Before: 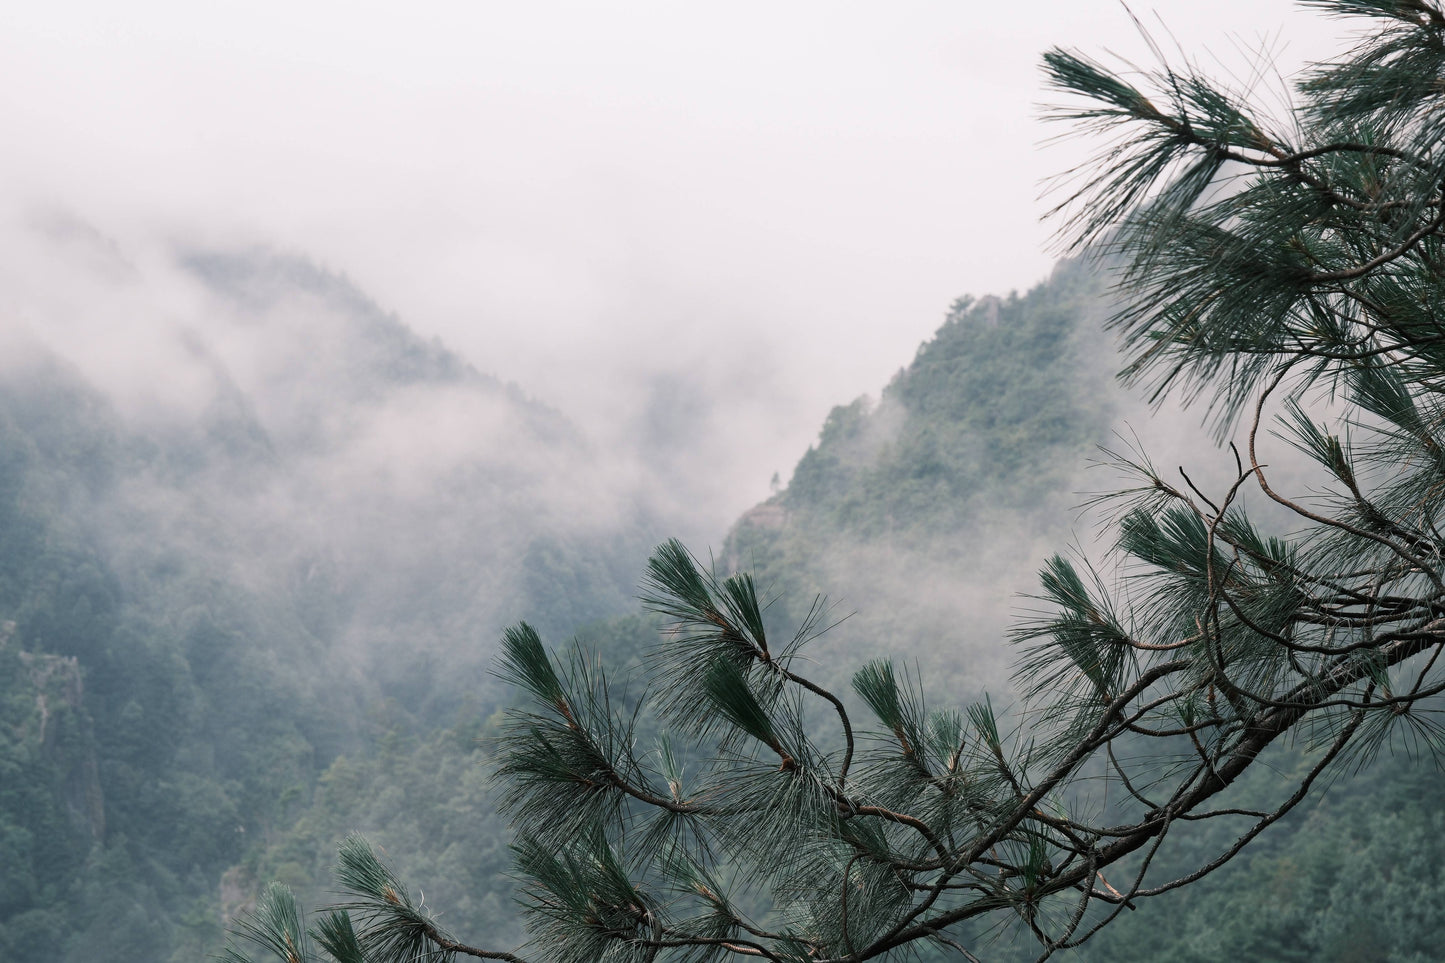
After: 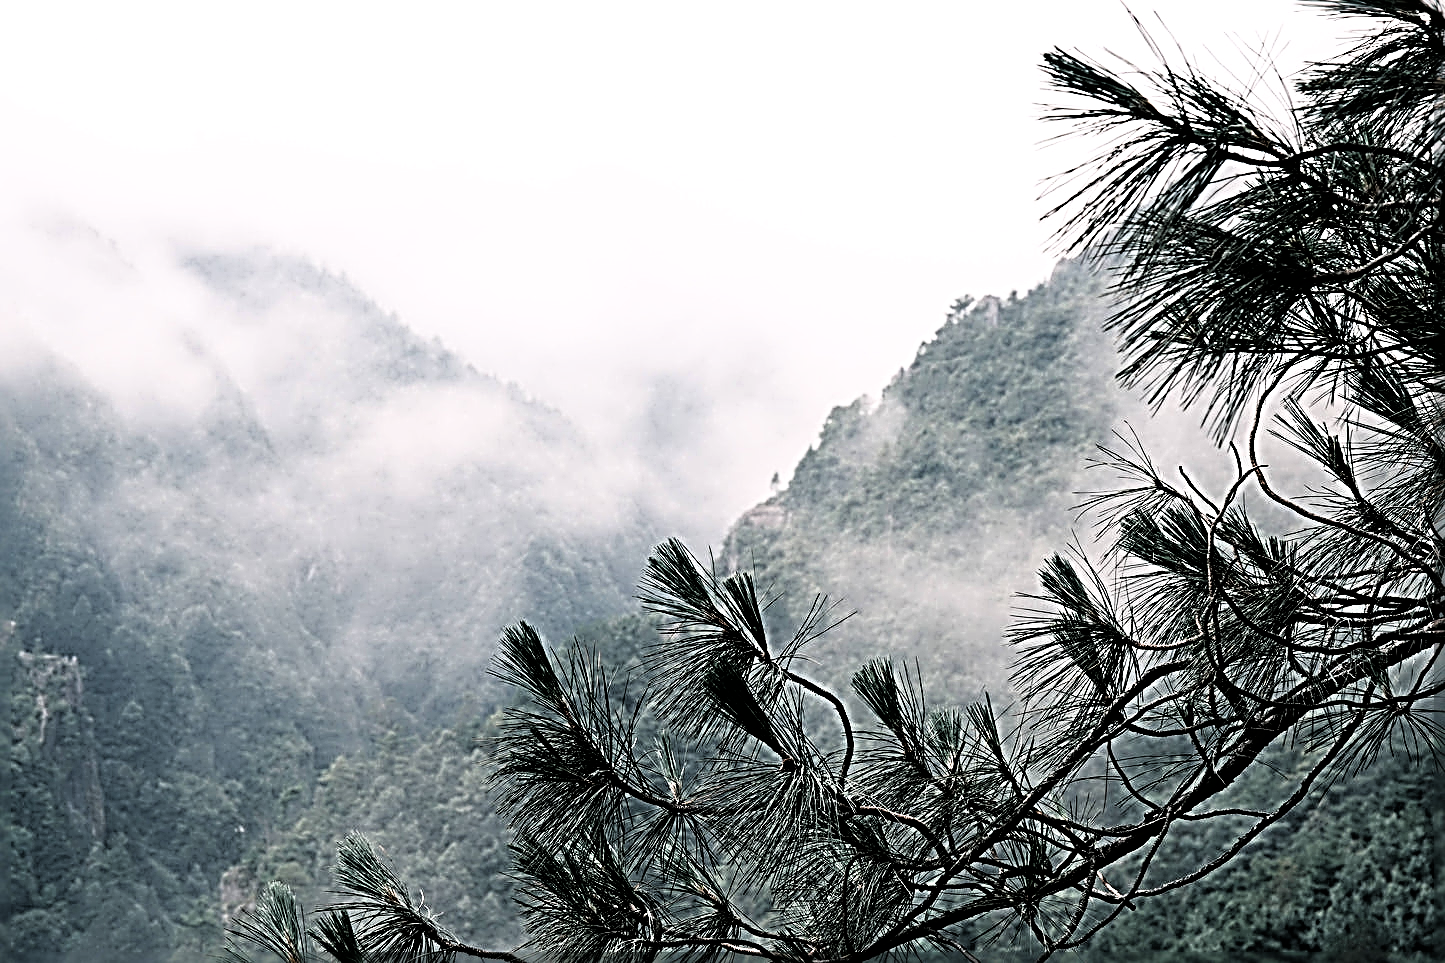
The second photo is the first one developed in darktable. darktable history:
filmic rgb: black relative exposure -3.6 EV, white relative exposure 2.18 EV, hardness 3.62
sharpen: radius 4.049, amount 1.993
